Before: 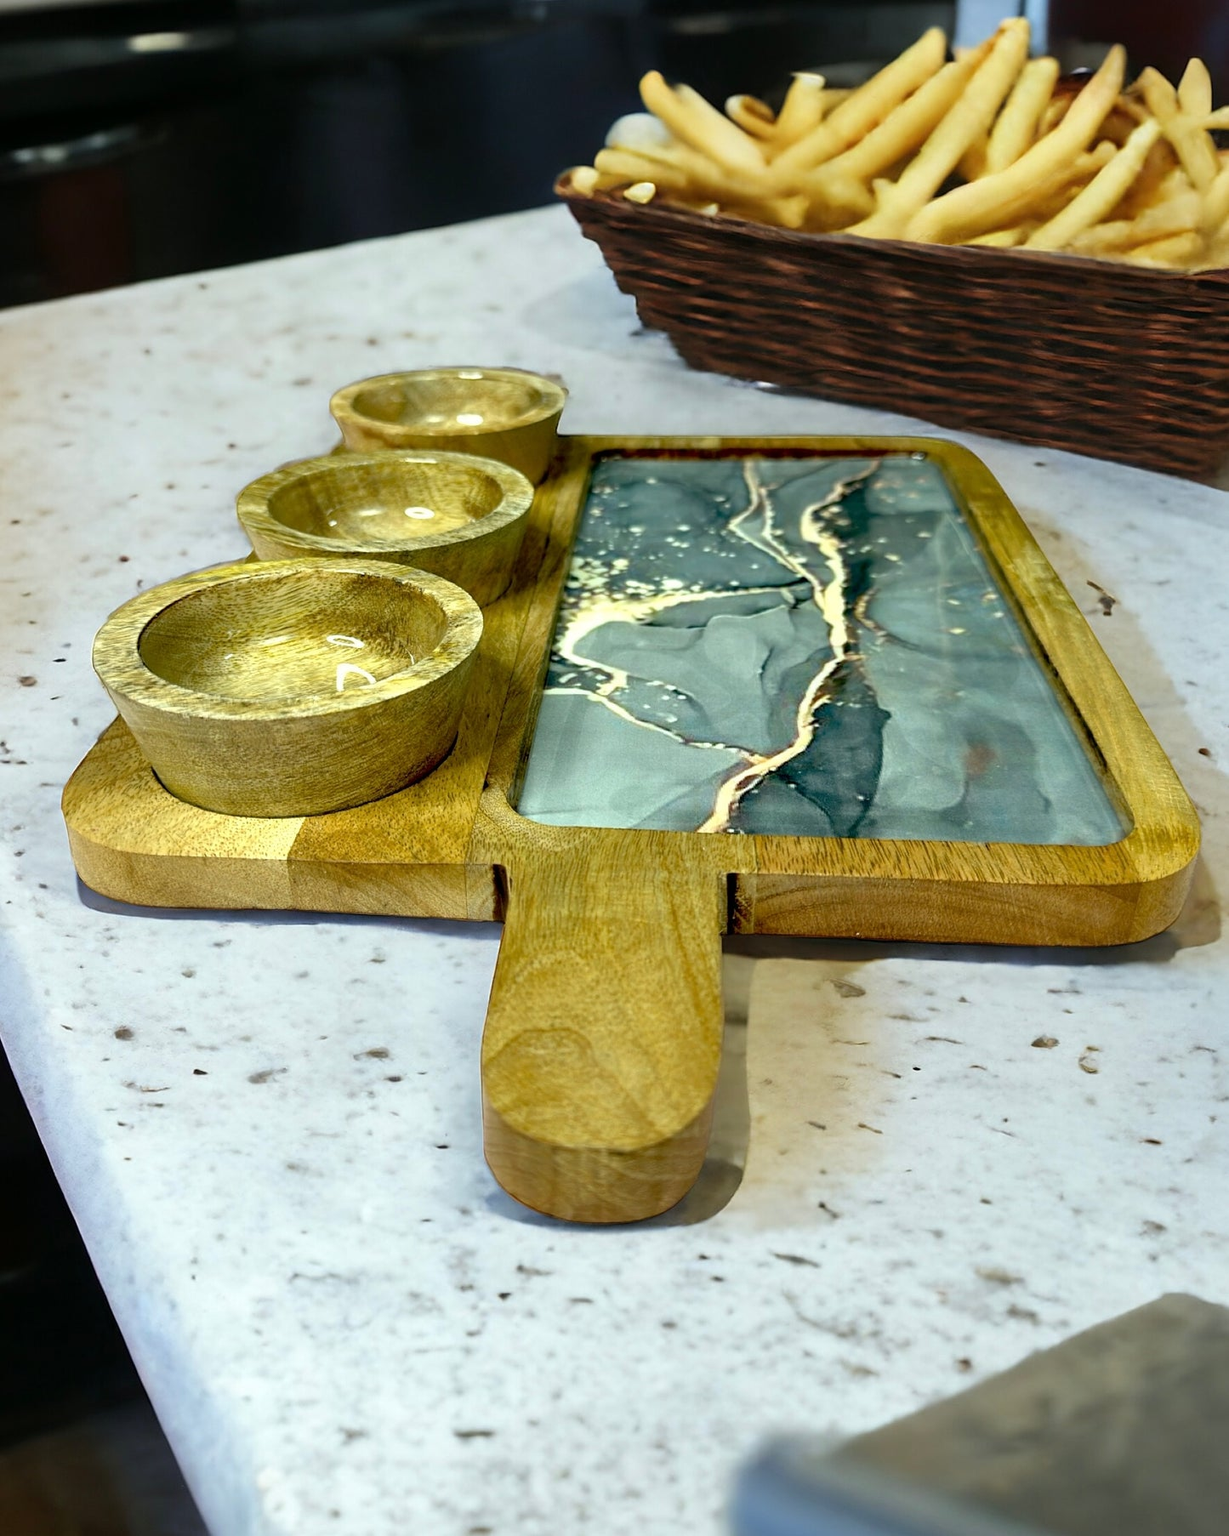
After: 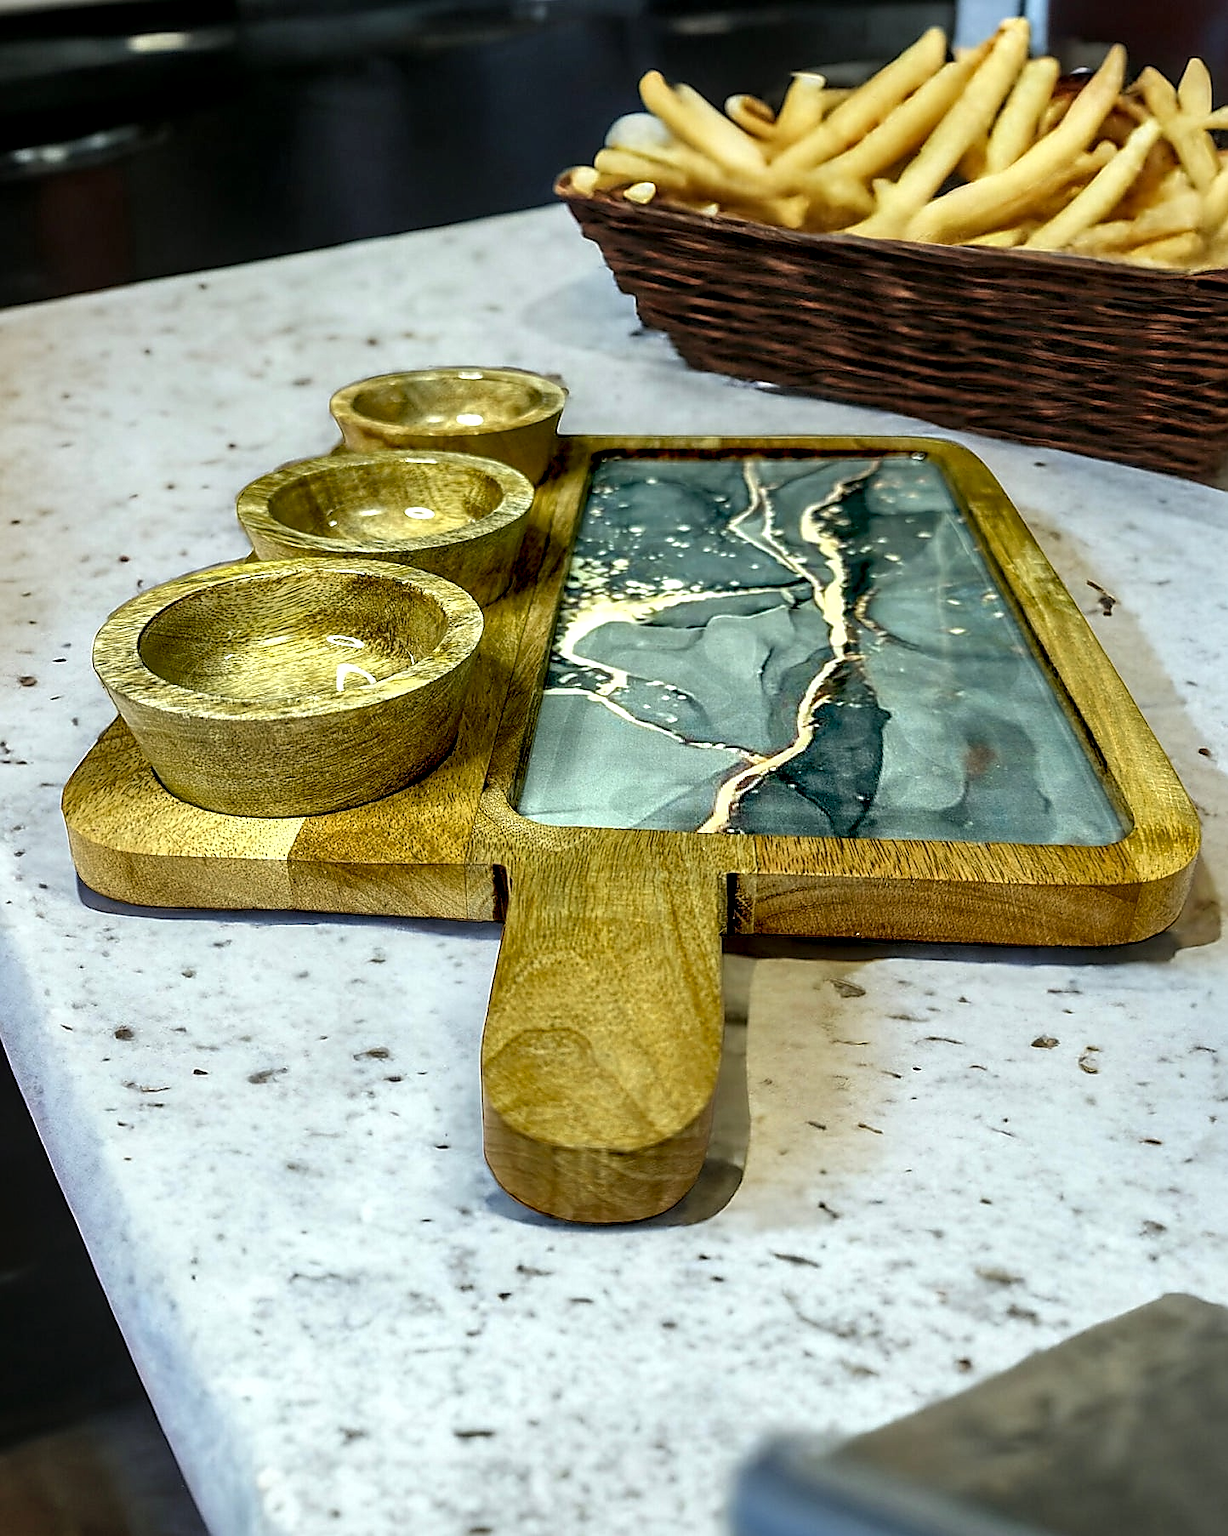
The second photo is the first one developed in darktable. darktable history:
sharpen: radius 1.4, amount 1.25, threshold 0.7
local contrast: detail 154%
